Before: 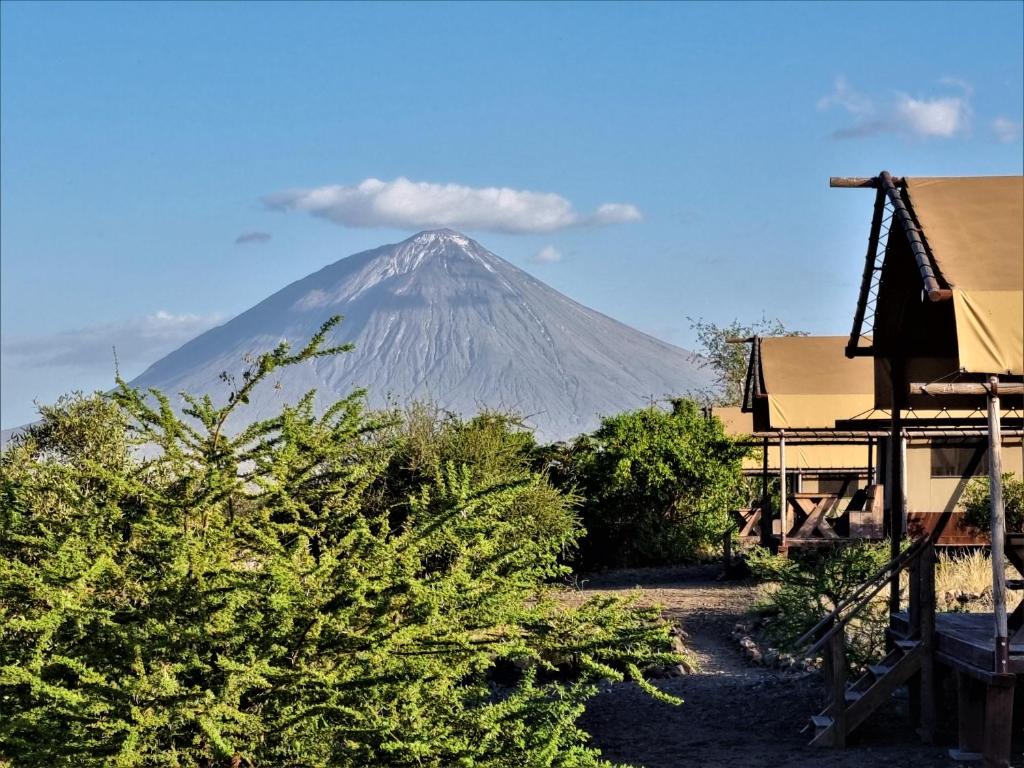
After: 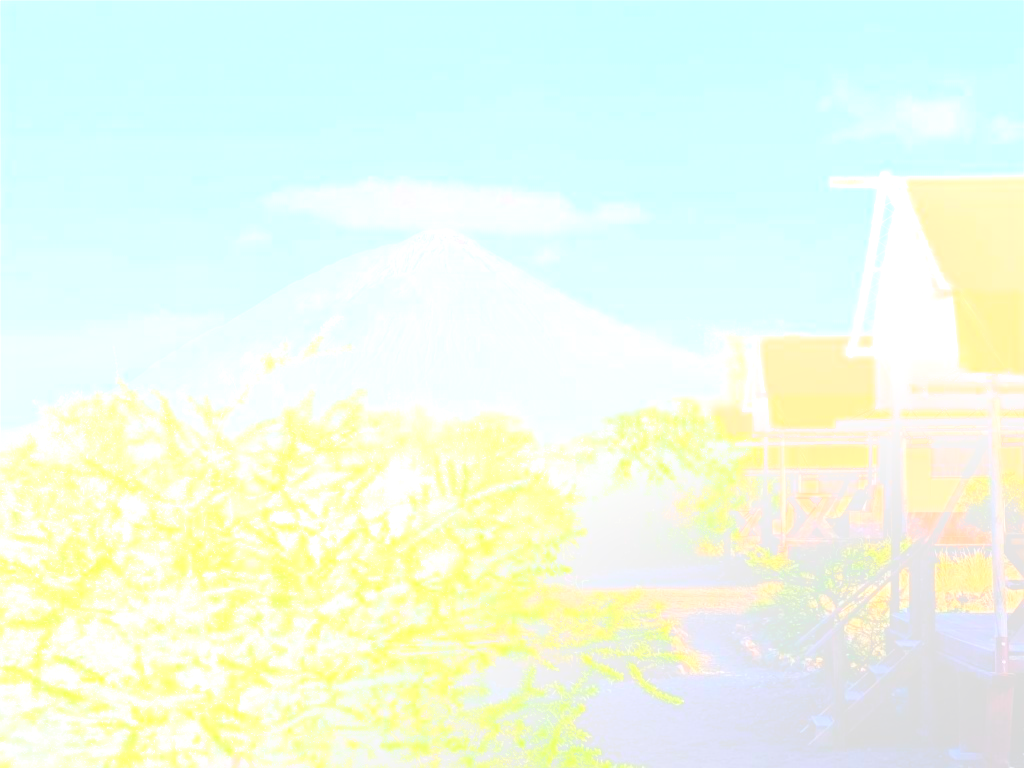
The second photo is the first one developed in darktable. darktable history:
sharpen: amount 0.2
tone equalizer: -8 EV -0.417 EV, -7 EV -0.389 EV, -6 EV -0.333 EV, -5 EV -0.222 EV, -3 EV 0.222 EV, -2 EV 0.333 EV, -1 EV 0.389 EV, +0 EV 0.417 EV, edges refinement/feathering 500, mask exposure compensation -1.57 EV, preserve details no
exposure: exposure 0.2 EV, compensate highlight preservation false
bloom: size 85%, threshold 5%, strength 85%
